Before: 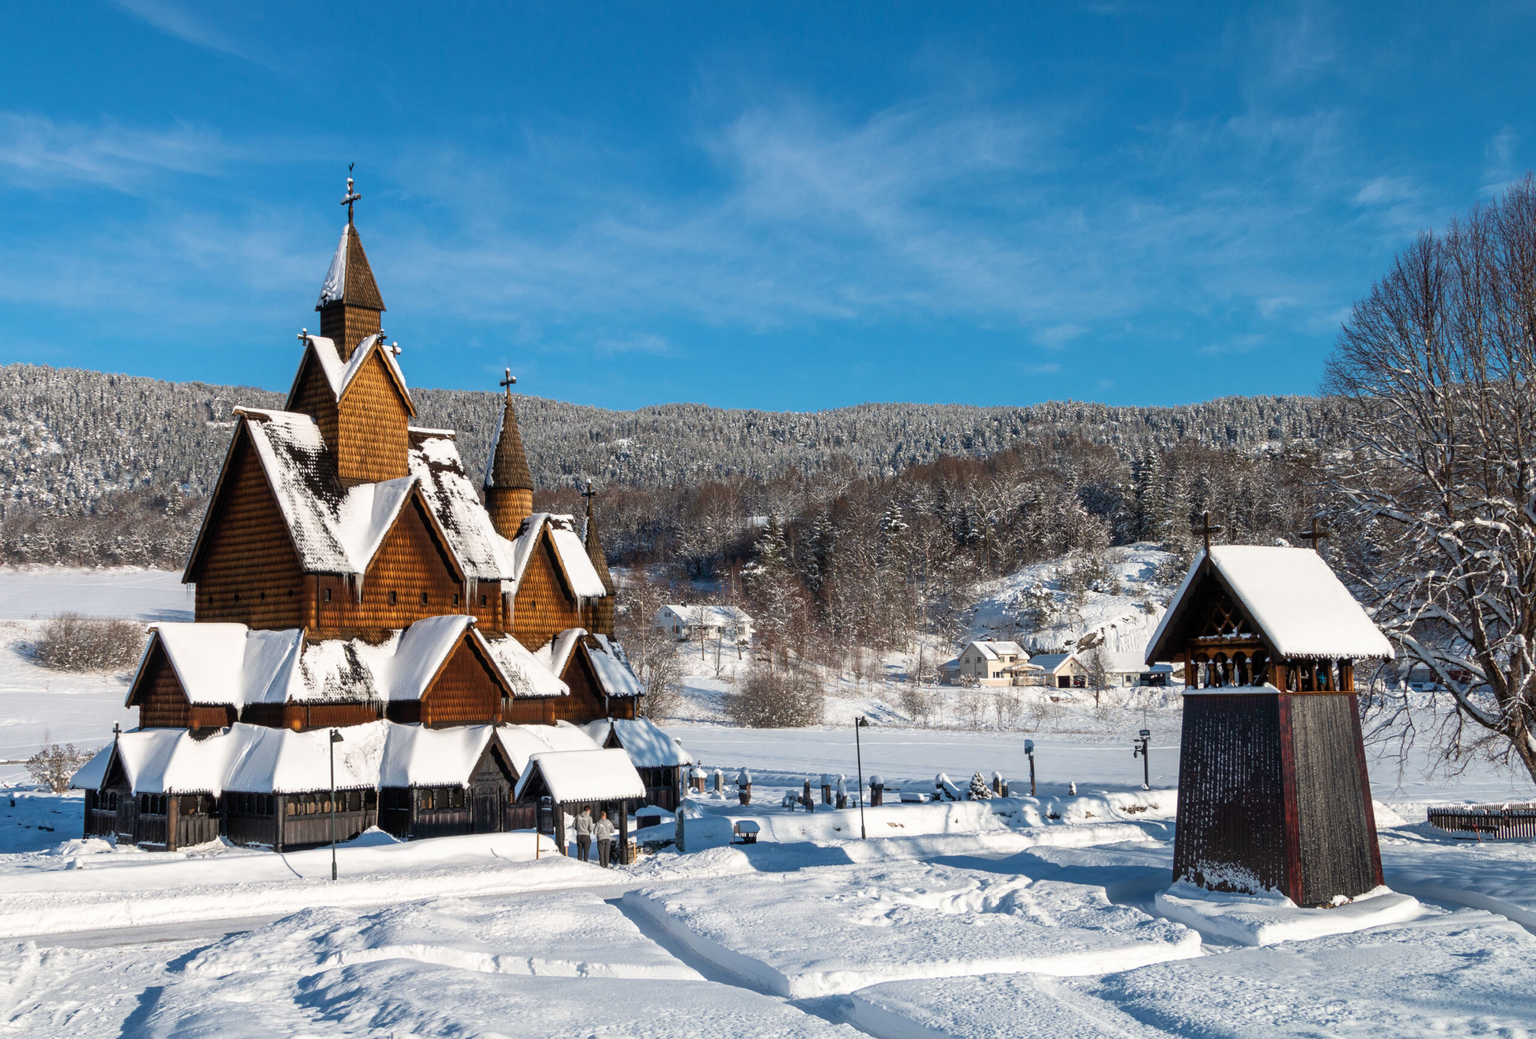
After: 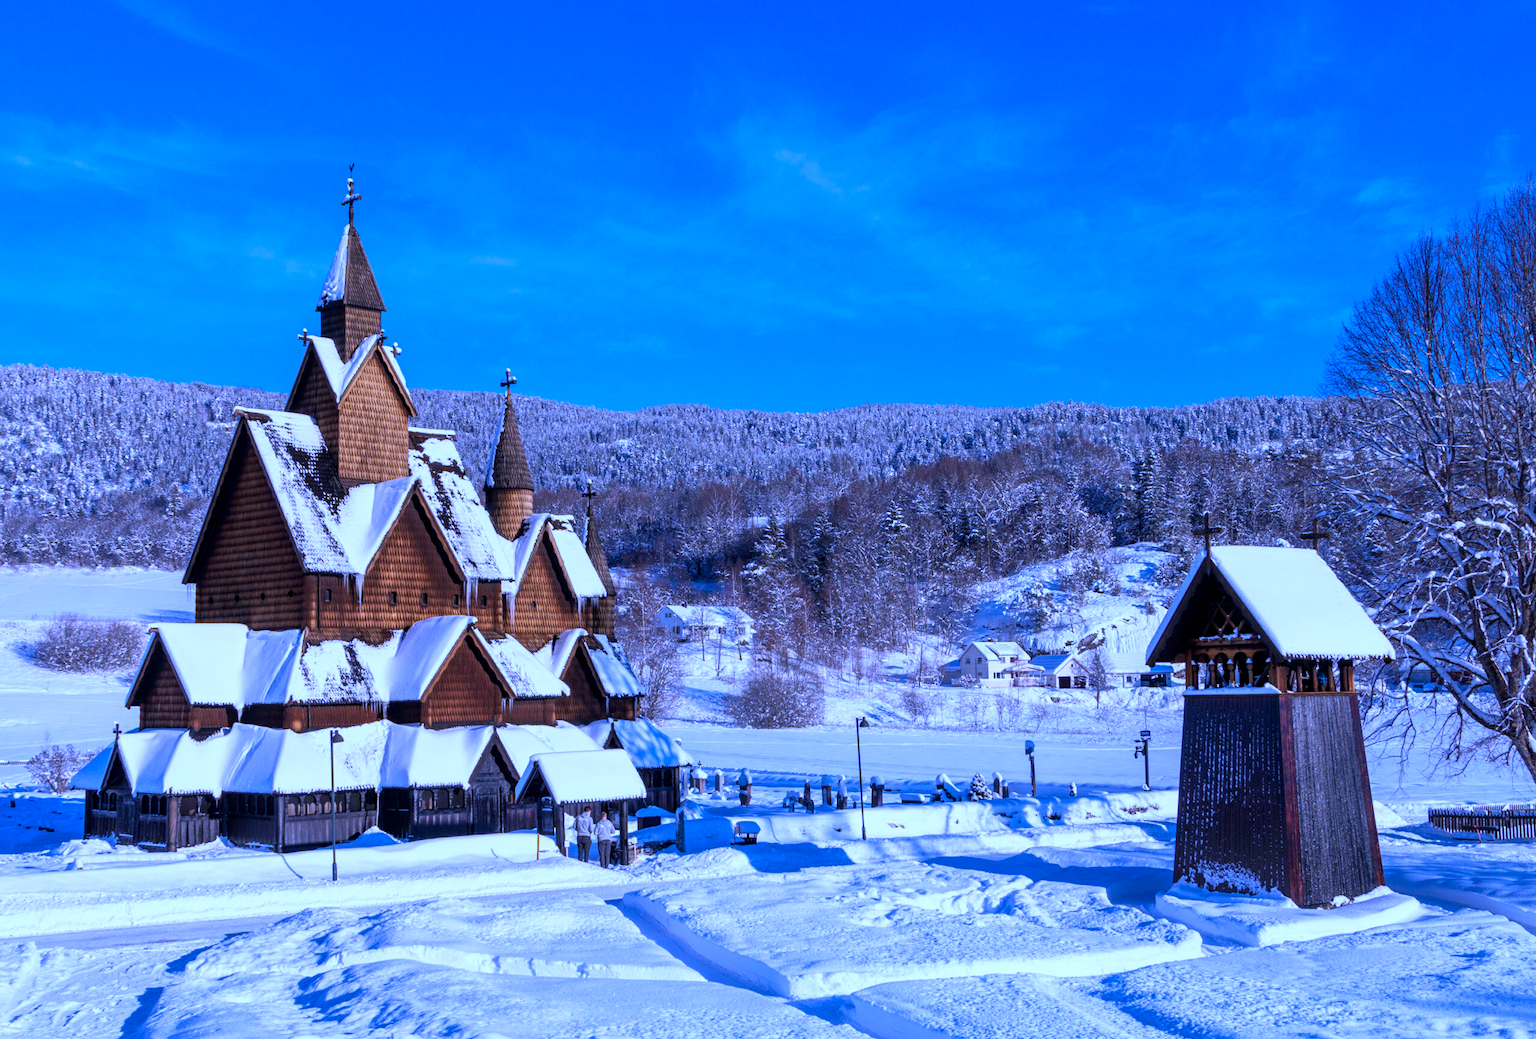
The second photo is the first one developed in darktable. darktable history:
local contrast: highlights 100%, shadows 100%, detail 120%, midtone range 0.2
white balance: red 1.009, blue 1.027
color calibration: output R [1.063, -0.012, -0.003, 0], output B [-0.079, 0.047, 1, 0], illuminant custom, x 0.46, y 0.43, temperature 2642.66 K
